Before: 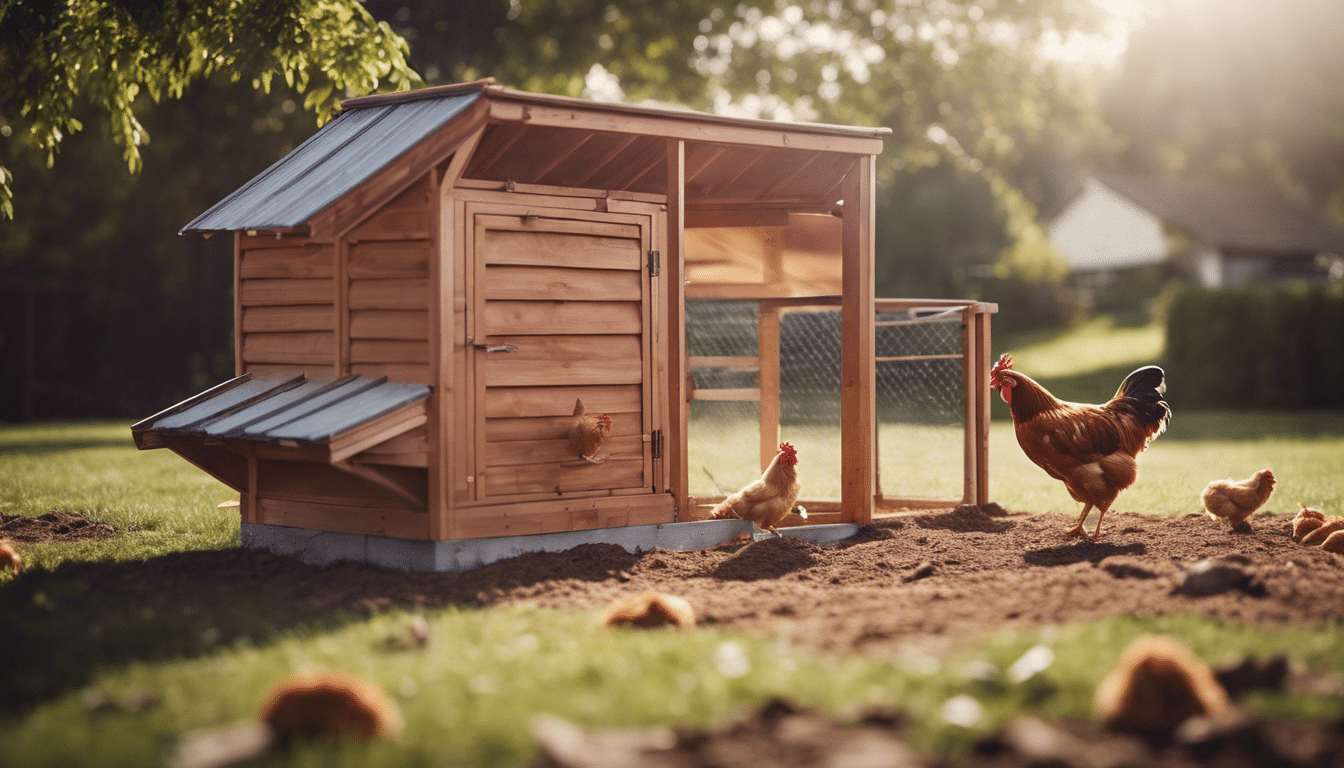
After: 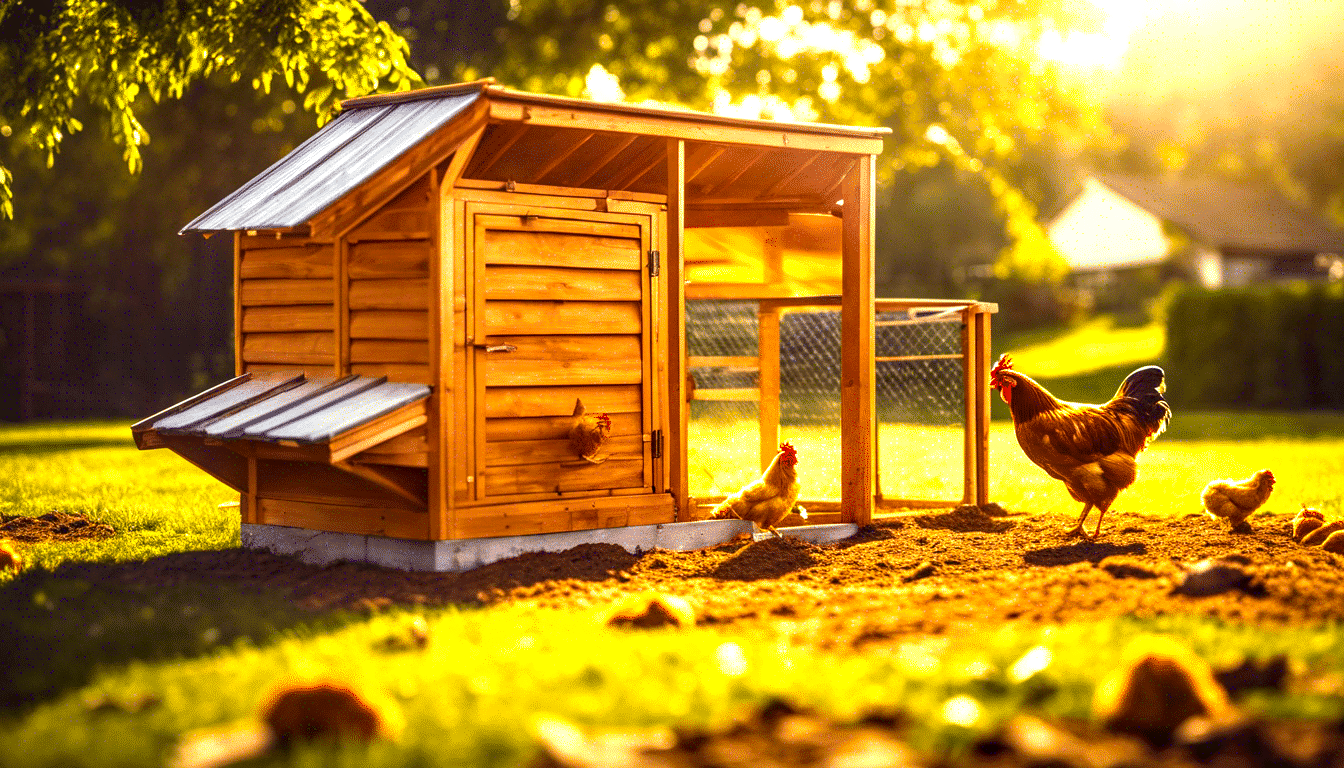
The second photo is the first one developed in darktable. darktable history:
white balance: red 1.045, blue 0.932
color balance rgb: linear chroma grading › global chroma 25%, perceptual saturation grading › global saturation 40%, perceptual brilliance grading › global brilliance 30%, global vibrance 40%
local contrast: highlights 60%, shadows 60%, detail 160%
